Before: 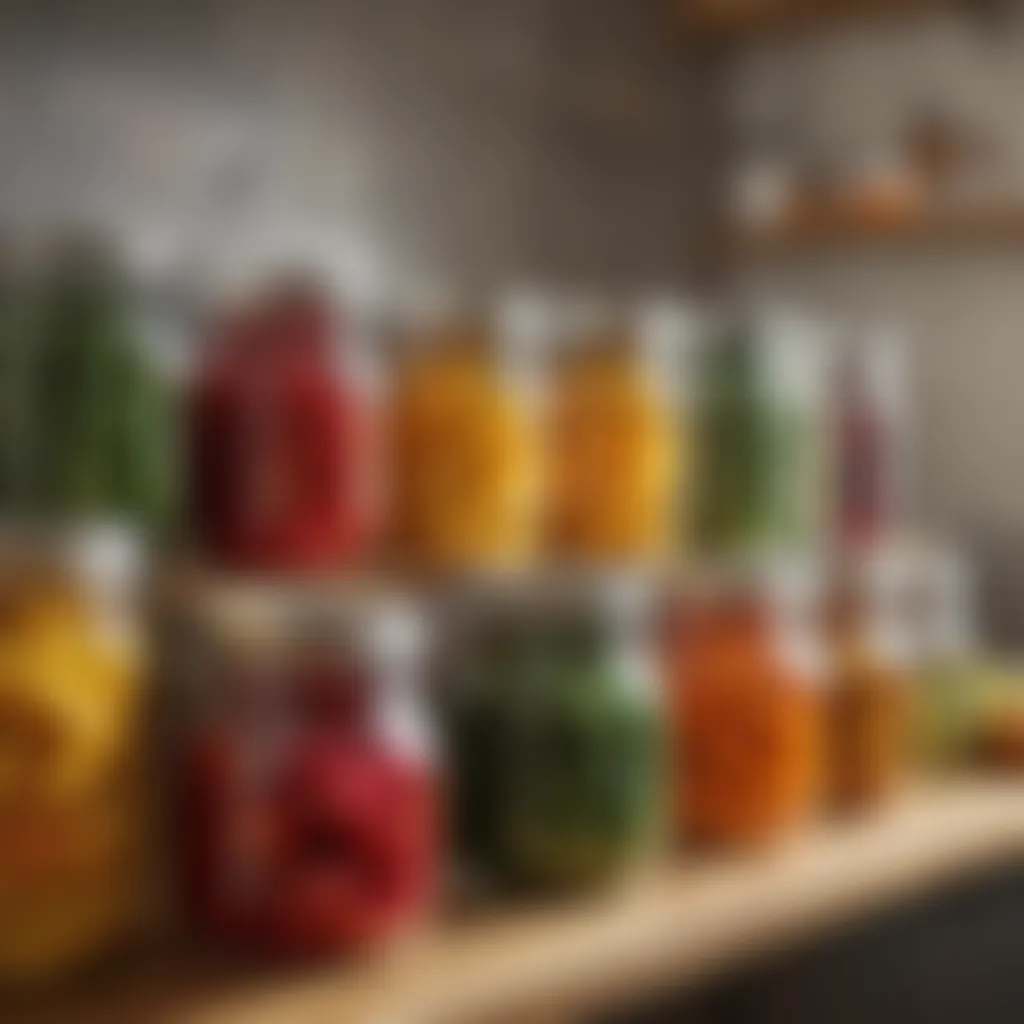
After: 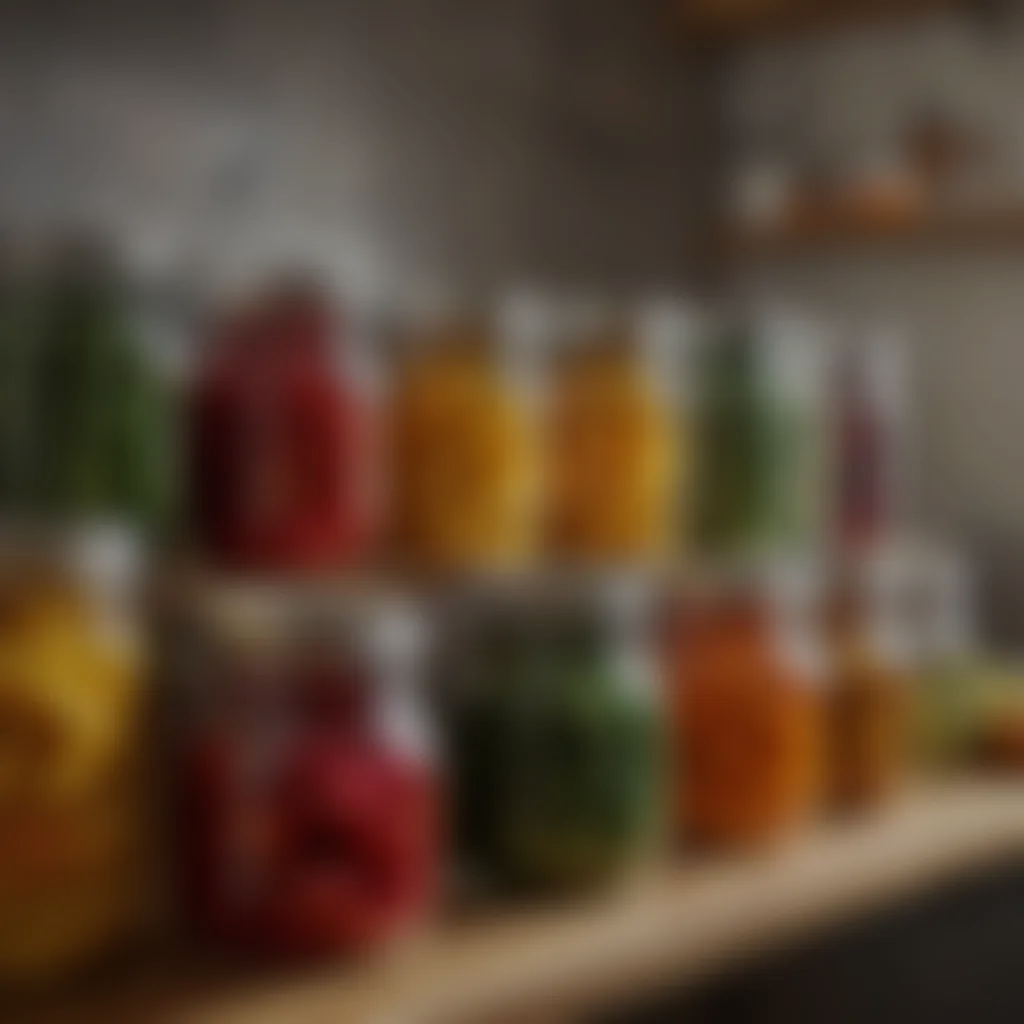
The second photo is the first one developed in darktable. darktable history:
exposure: black level correction 0, exposure -0.766 EV, compensate highlight preservation false
sharpen: on, module defaults
